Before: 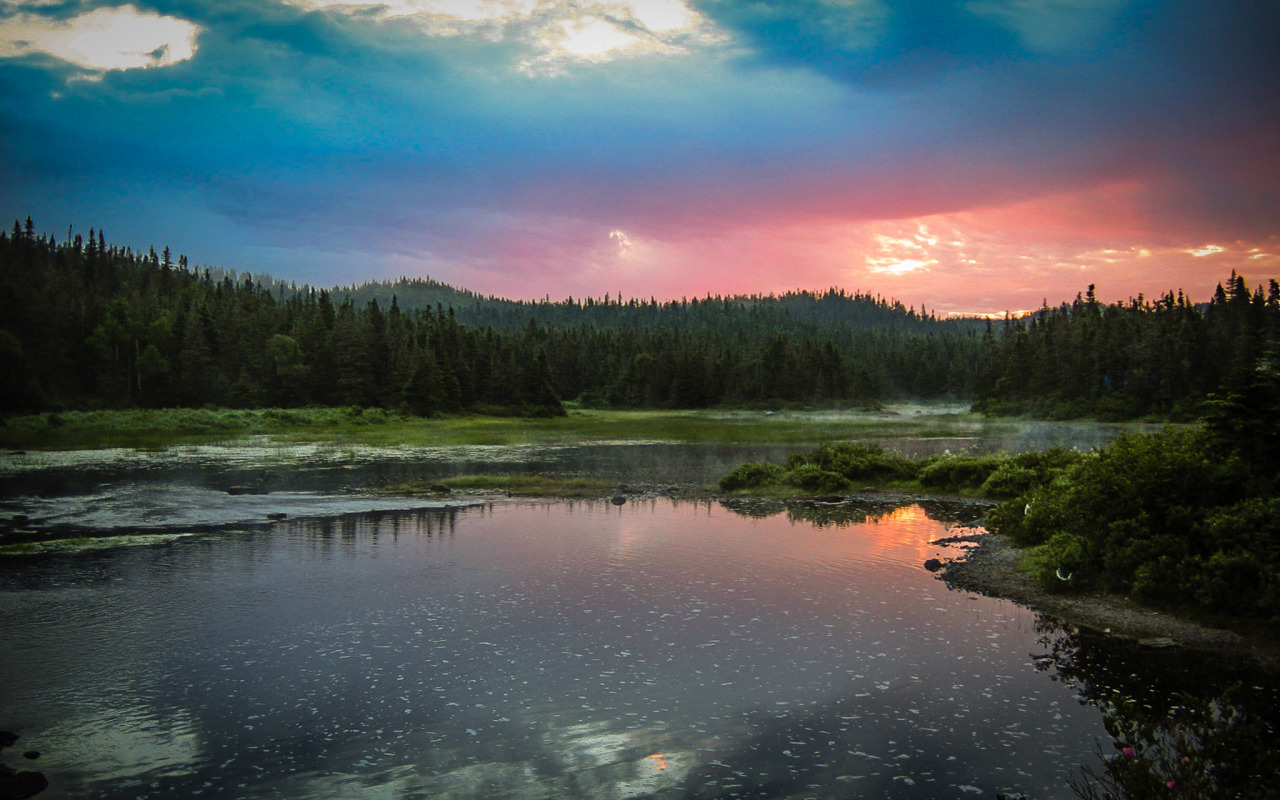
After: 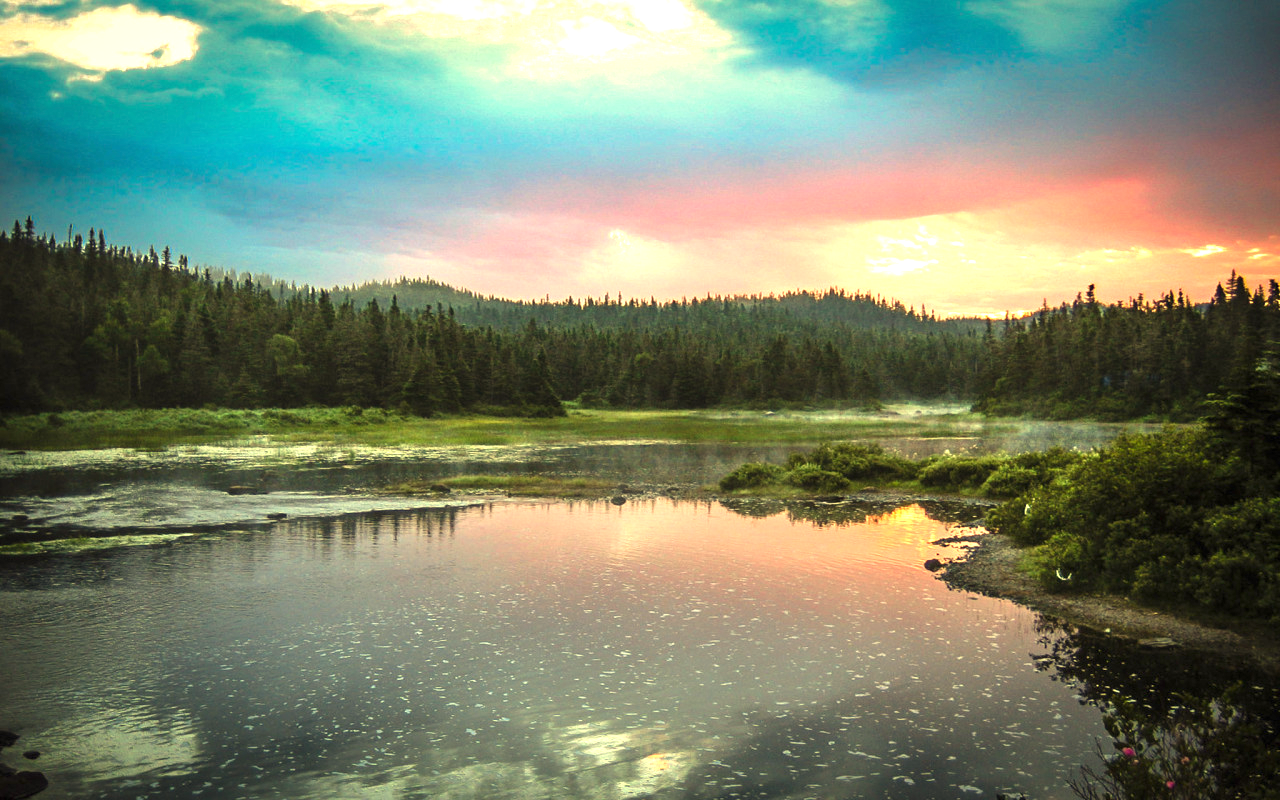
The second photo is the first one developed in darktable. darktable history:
white balance: red 1.08, blue 0.791
exposure: black level correction 0, exposure 1.379 EV, compensate exposure bias true, compensate highlight preservation false
